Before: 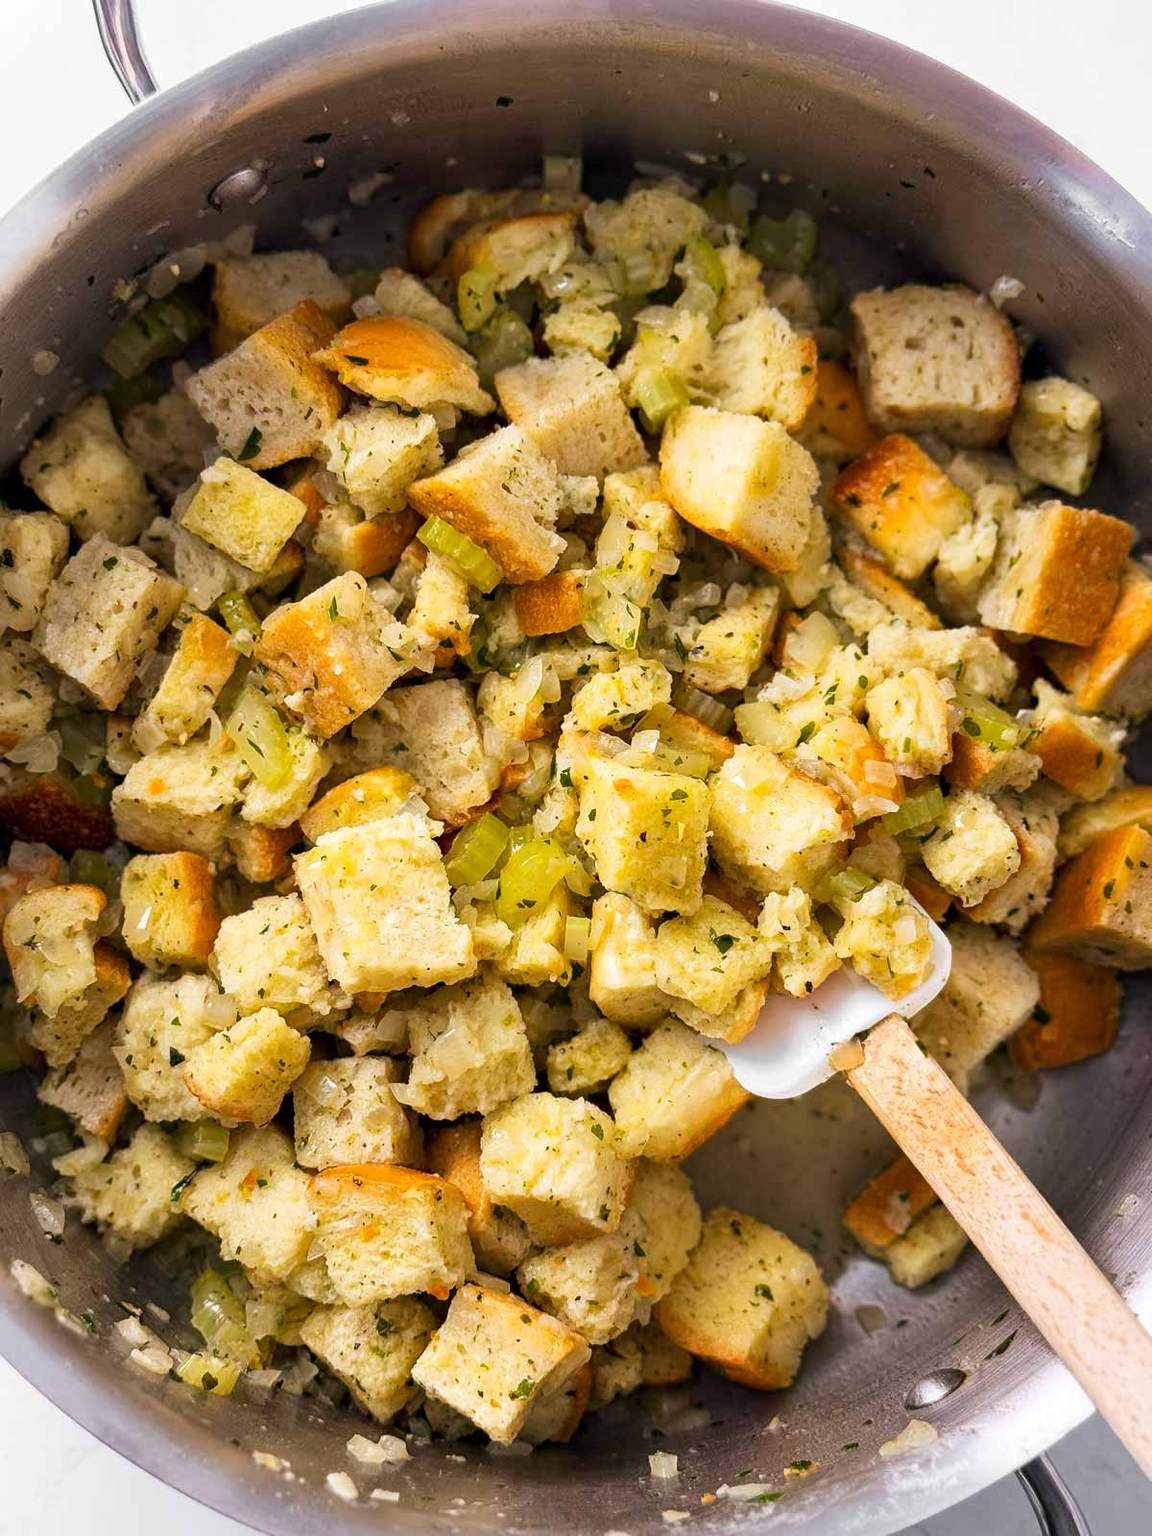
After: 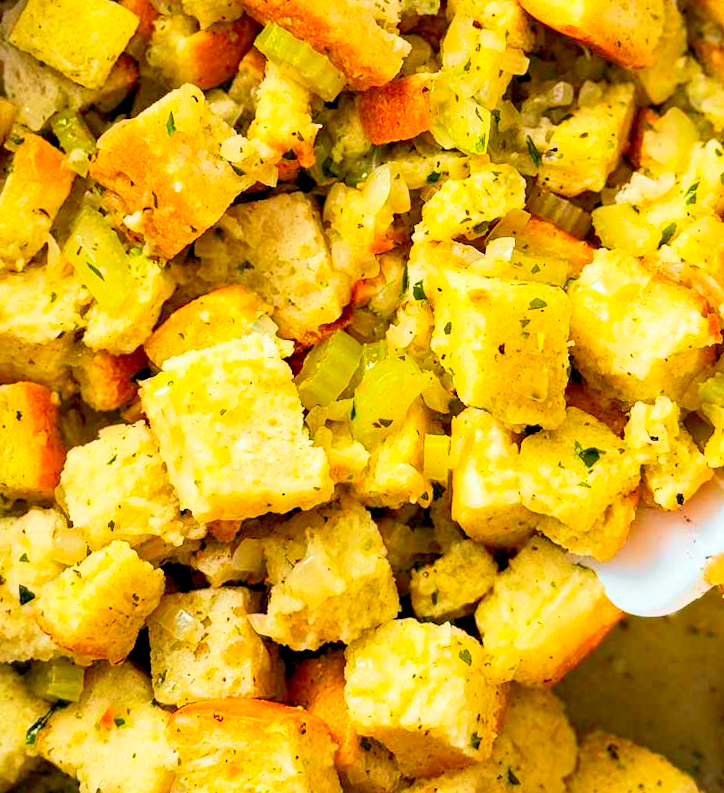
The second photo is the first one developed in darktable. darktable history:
white balance: emerald 1
rotate and perspective: rotation -2.12°, lens shift (vertical) 0.009, lens shift (horizontal) -0.008, automatic cropping original format, crop left 0.036, crop right 0.964, crop top 0.05, crop bottom 0.959
exposure: black level correction 0.01, exposure 0.014 EV, compensate highlight preservation false
crop: left 13.312%, top 31.28%, right 24.627%, bottom 15.582%
contrast brightness saturation: contrast 0.2, brightness 0.2, saturation 0.8
color balance: lift [1.004, 1.002, 1.002, 0.998], gamma [1, 1.007, 1.002, 0.993], gain [1, 0.977, 1.013, 1.023], contrast -3.64%
